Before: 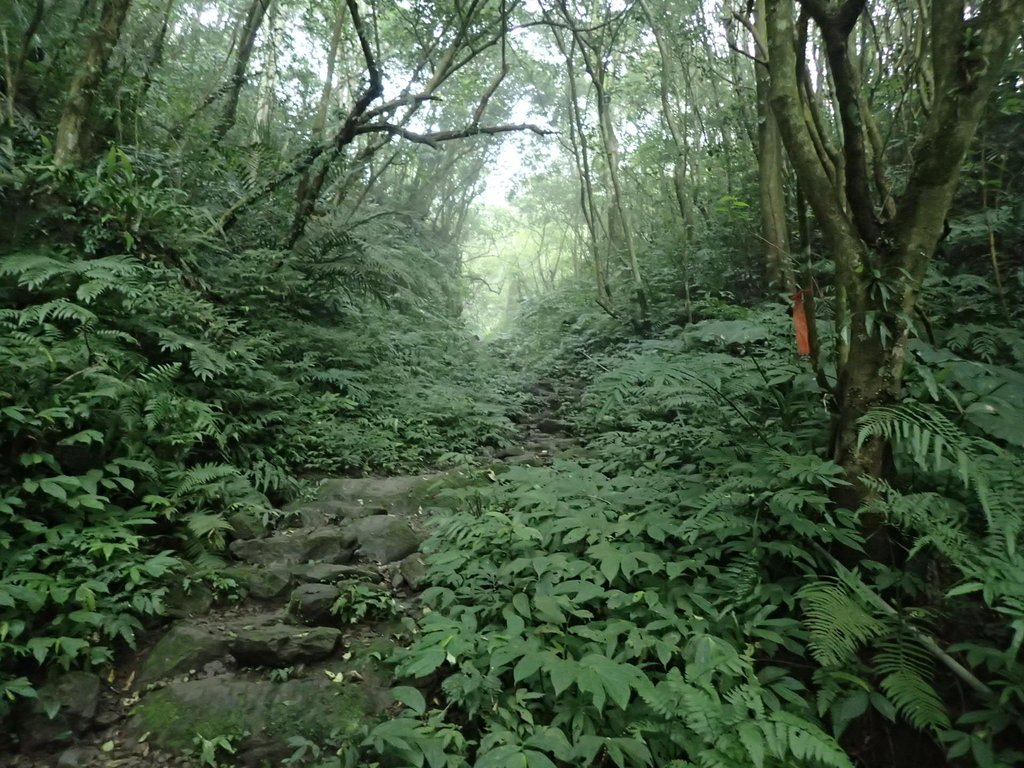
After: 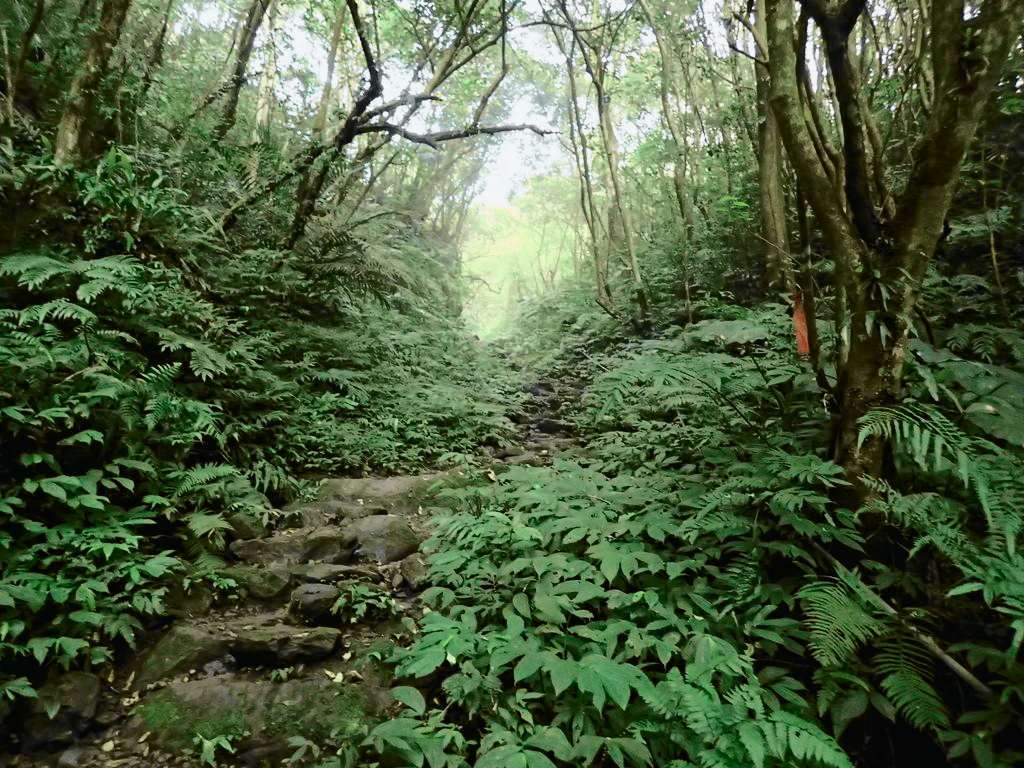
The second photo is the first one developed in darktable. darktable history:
levels: levels [0.016, 0.5, 0.996]
tone curve: curves: ch0 [(0, 0.026) (0.058, 0.036) (0.246, 0.214) (0.437, 0.498) (0.55, 0.644) (0.657, 0.767) (0.822, 0.9) (1, 0.961)]; ch1 [(0, 0) (0.346, 0.307) (0.408, 0.369) (0.453, 0.457) (0.476, 0.489) (0.502, 0.498) (0.521, 0.515) (0.537, 0.531) (0.612, 0.641) (0.676, 0.728) (1, 1)]; ch2 [(0, 0) (0.346, 0.34) (0.434, 0.46) (0.485, 0.494) (0.5, 0.494) (0.511, 0.508) (0.537, 0.564) (0.579, 0.599) (0.663, 0.67) (1, 1)], color space Lab, independent channels, preserve colors none
